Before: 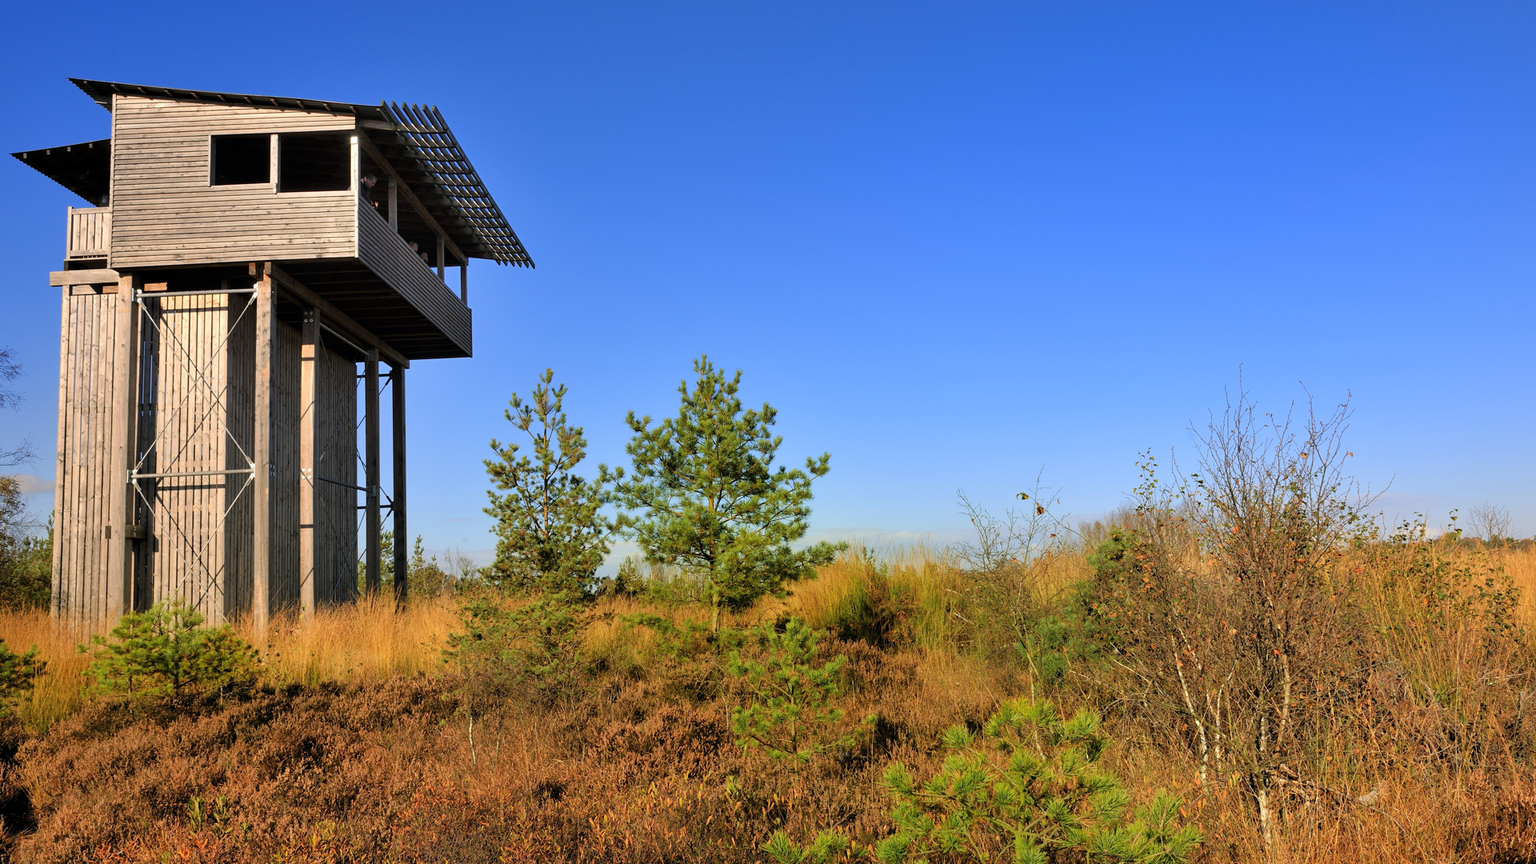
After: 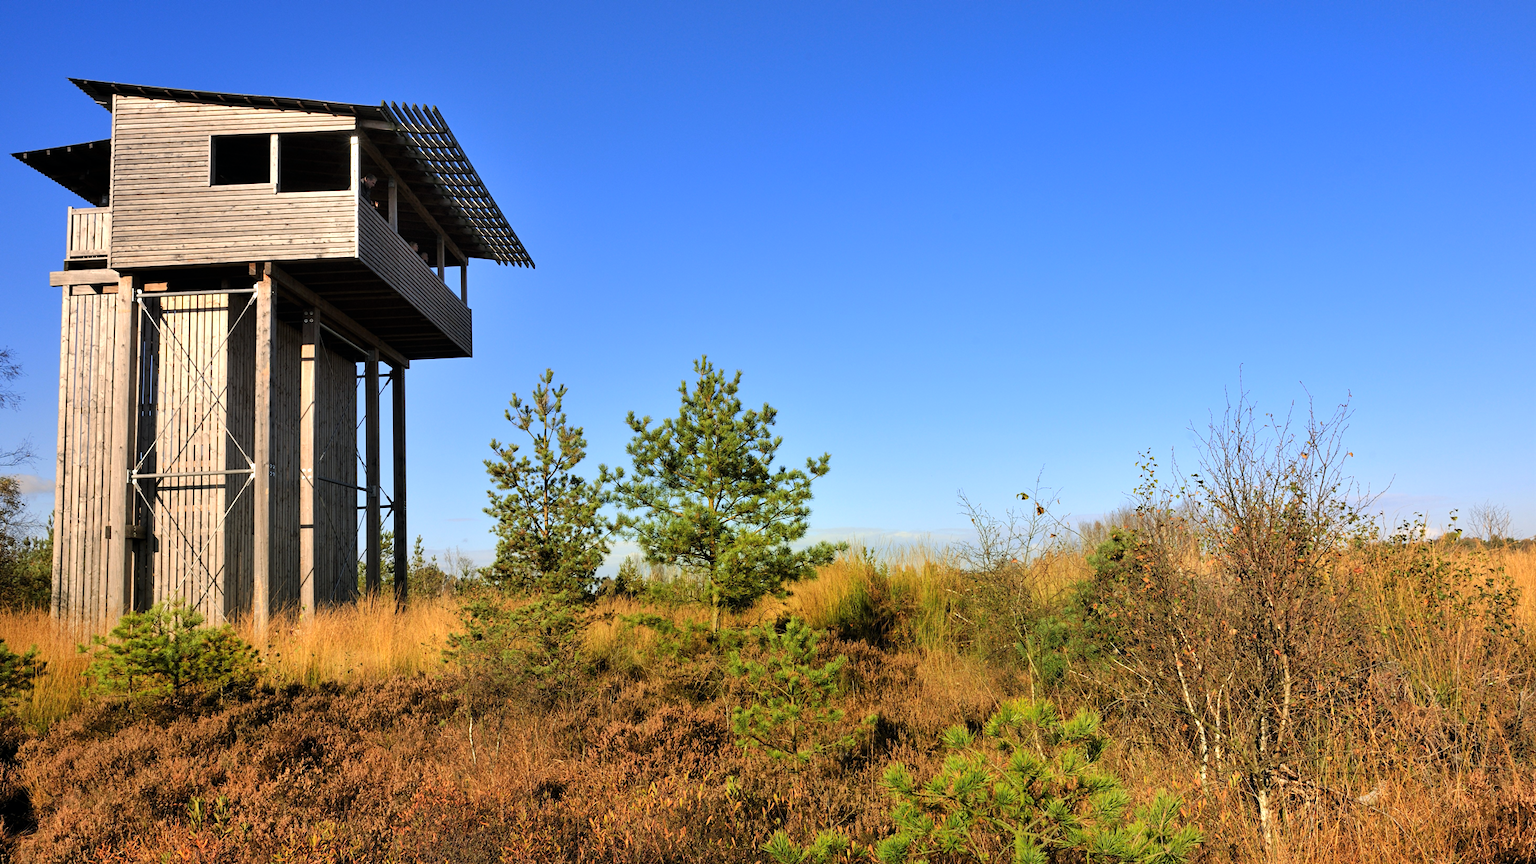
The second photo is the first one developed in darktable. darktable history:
tone equalizer: -8 EV -0.383 EV, -7 EV -0.414 EV, -6 EV -0.347 EV, -5 EV -0.196 EV, -3 EV 0.229 EV, -2 EV 0.311 EV, -1 EV 0.379 EV, +0 EV 0.397 EV, edges refinement/feathering 500, mask exposure compensation -1.57 EV, preserve details no
